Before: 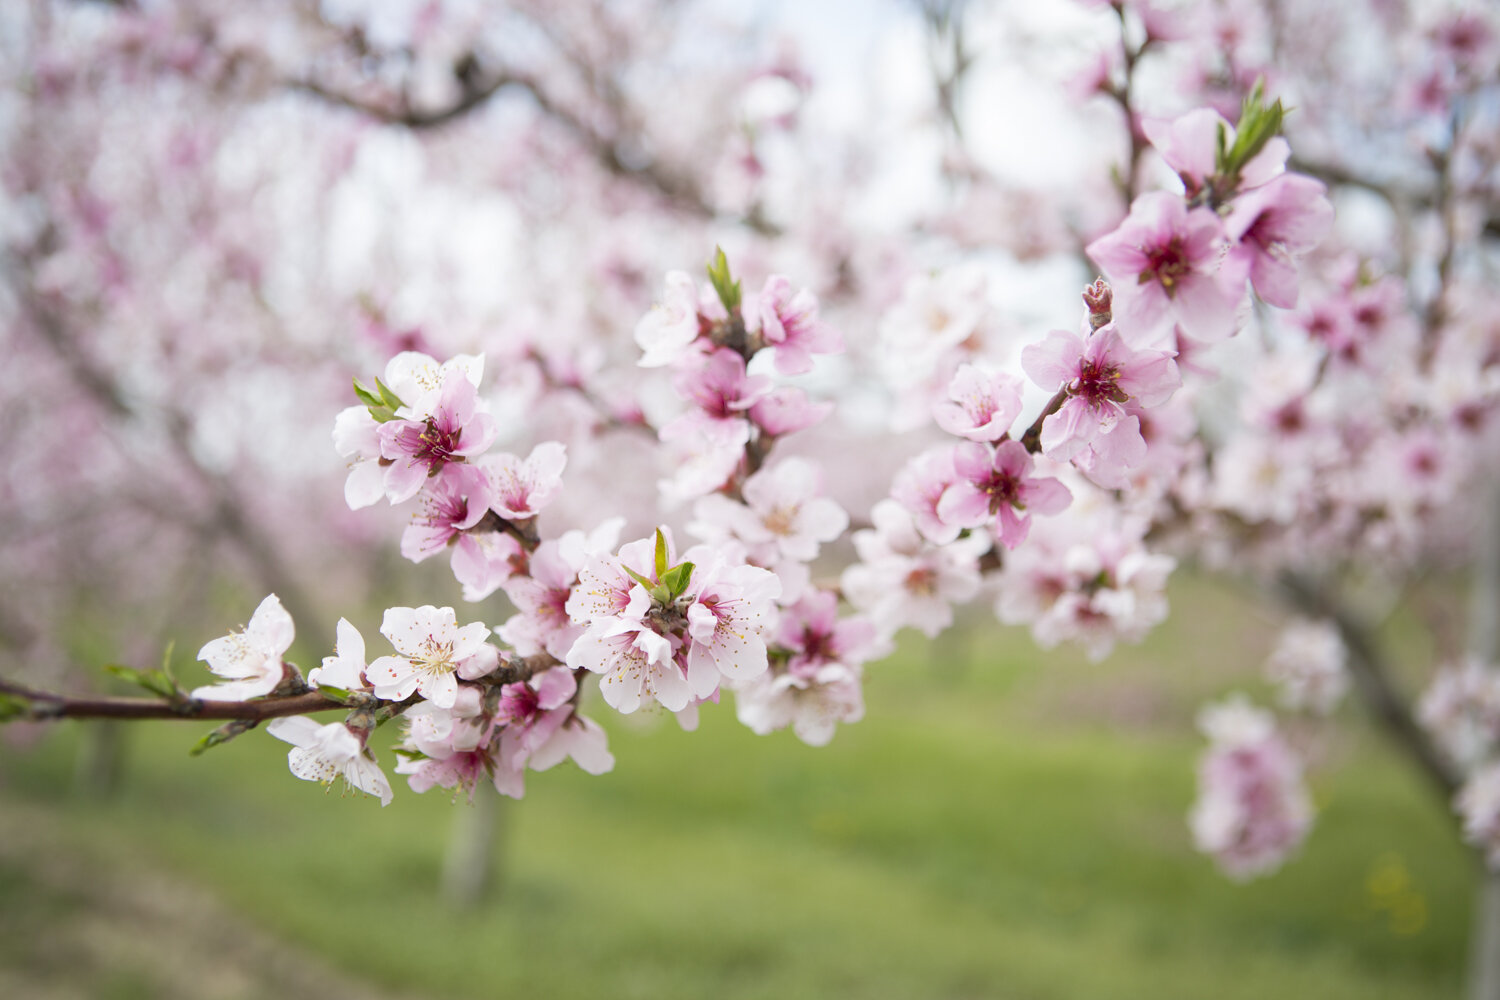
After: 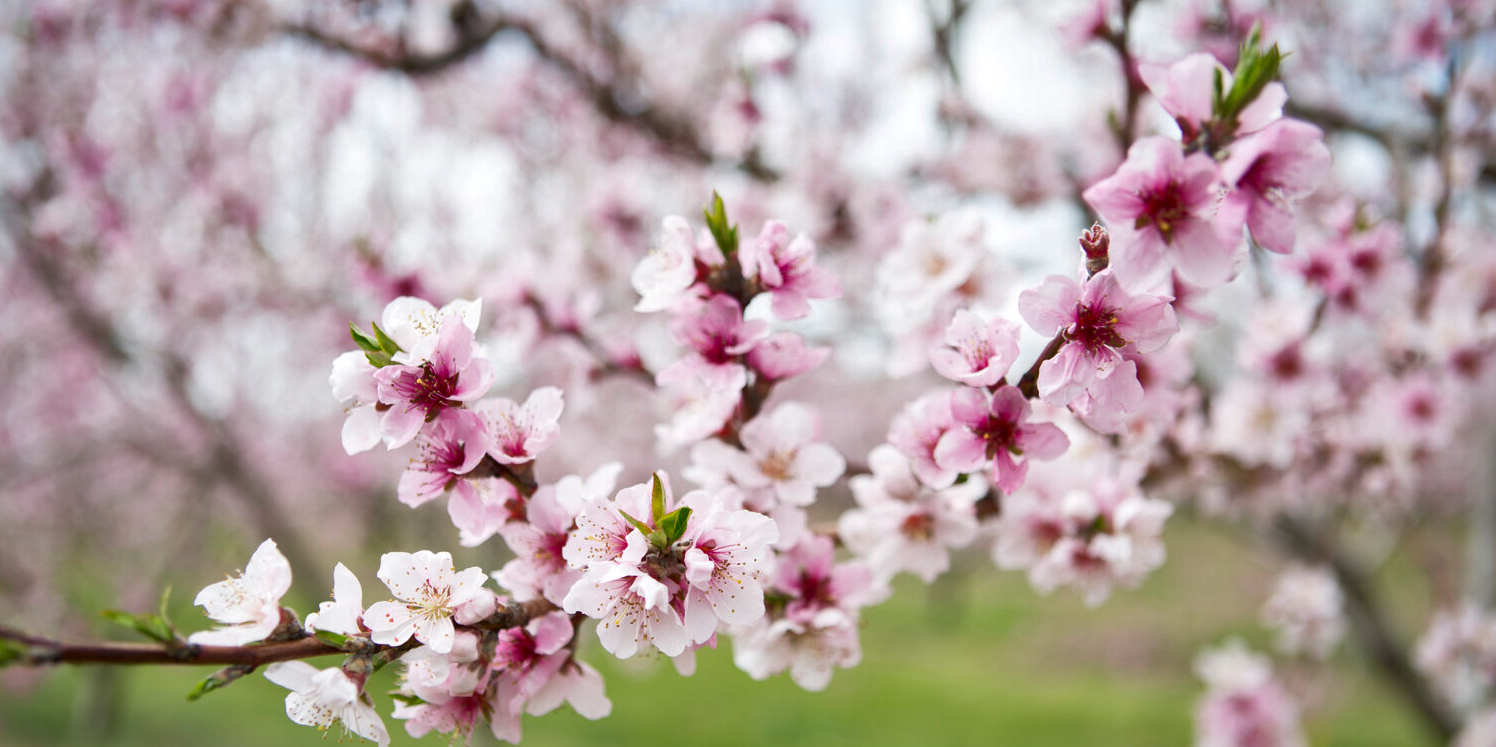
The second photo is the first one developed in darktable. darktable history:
local contrast: mode bilateral grid, contrast 29, coarseness 24, midtone range 0.2
crop: left 0.214%, top 5.538%, bottom 19.749%
shadows and highlights: soften with gaussian
